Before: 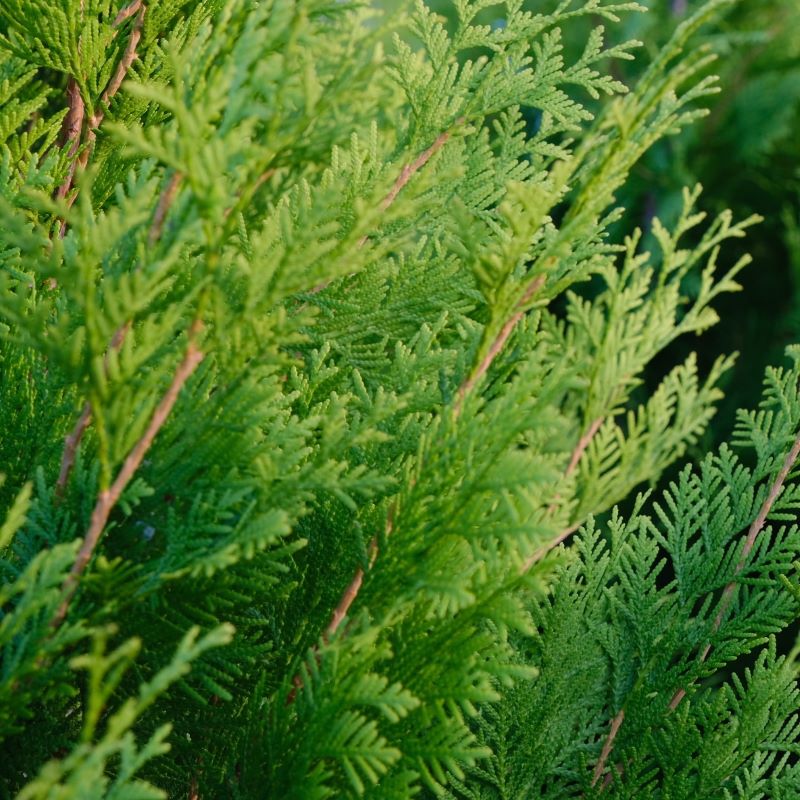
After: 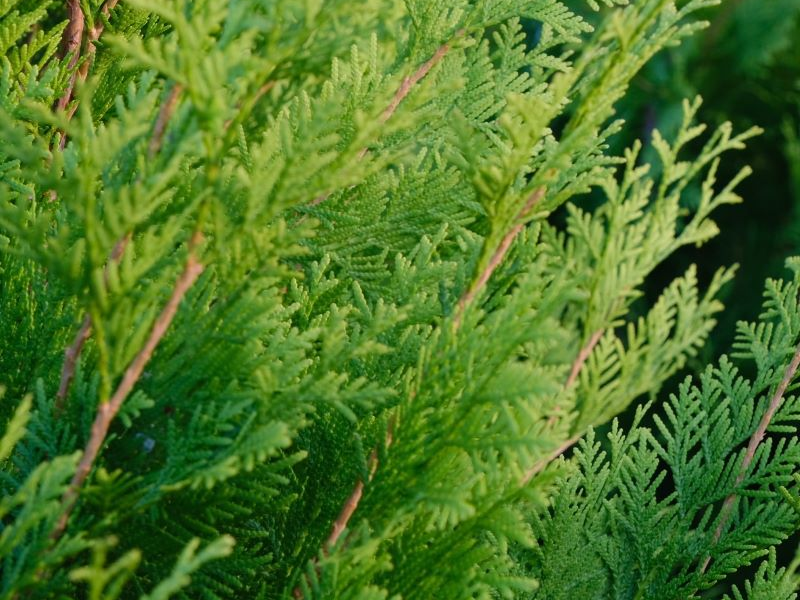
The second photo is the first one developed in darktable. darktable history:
crop: top 11.038%, bottom 13.962%
tone equalizer: -7 EV 0.13 EV, smoothing diameter 25%, edges refinement/feathering 10, preserve details guided filter
